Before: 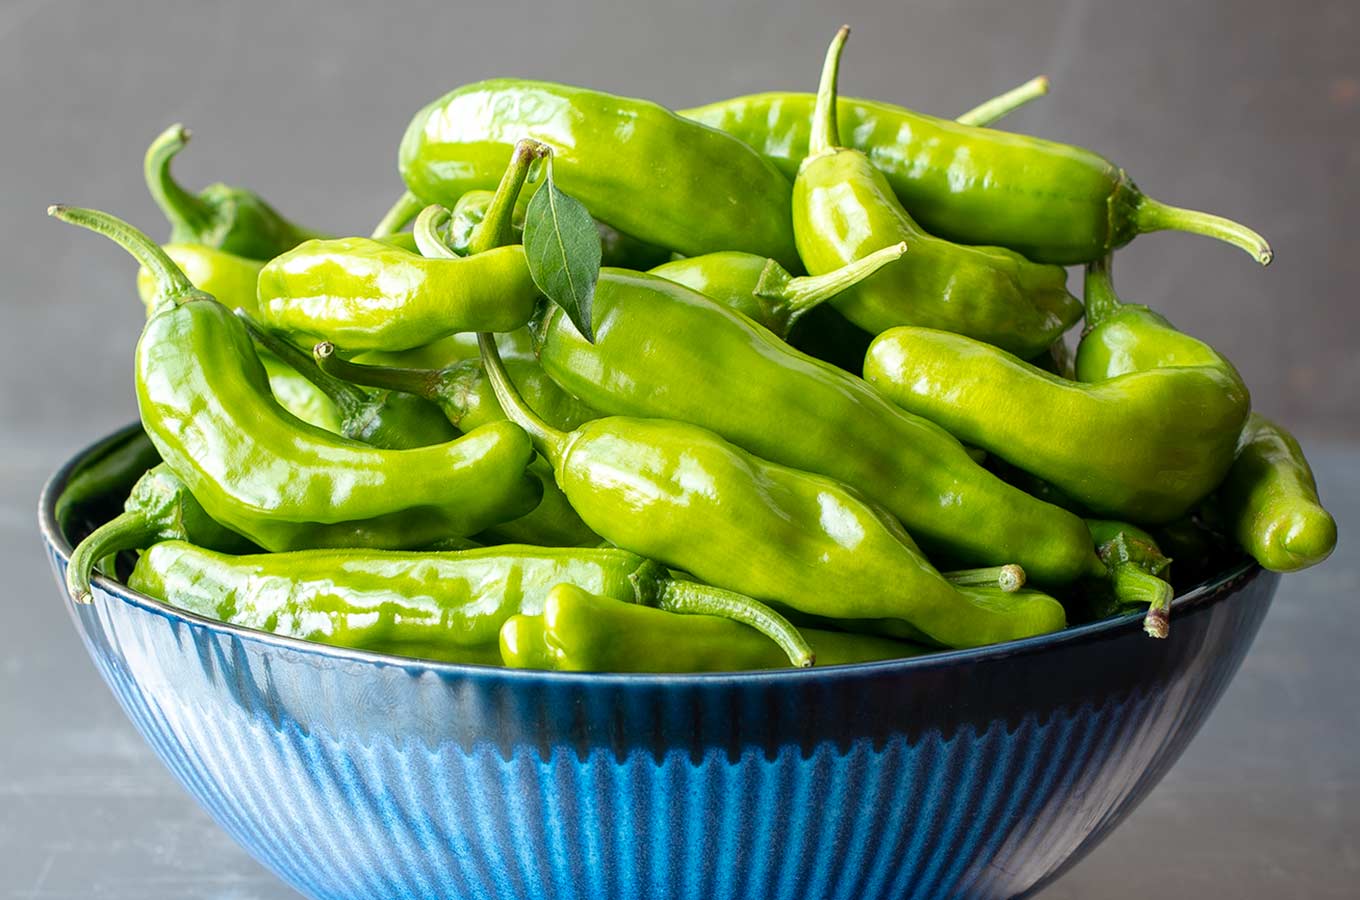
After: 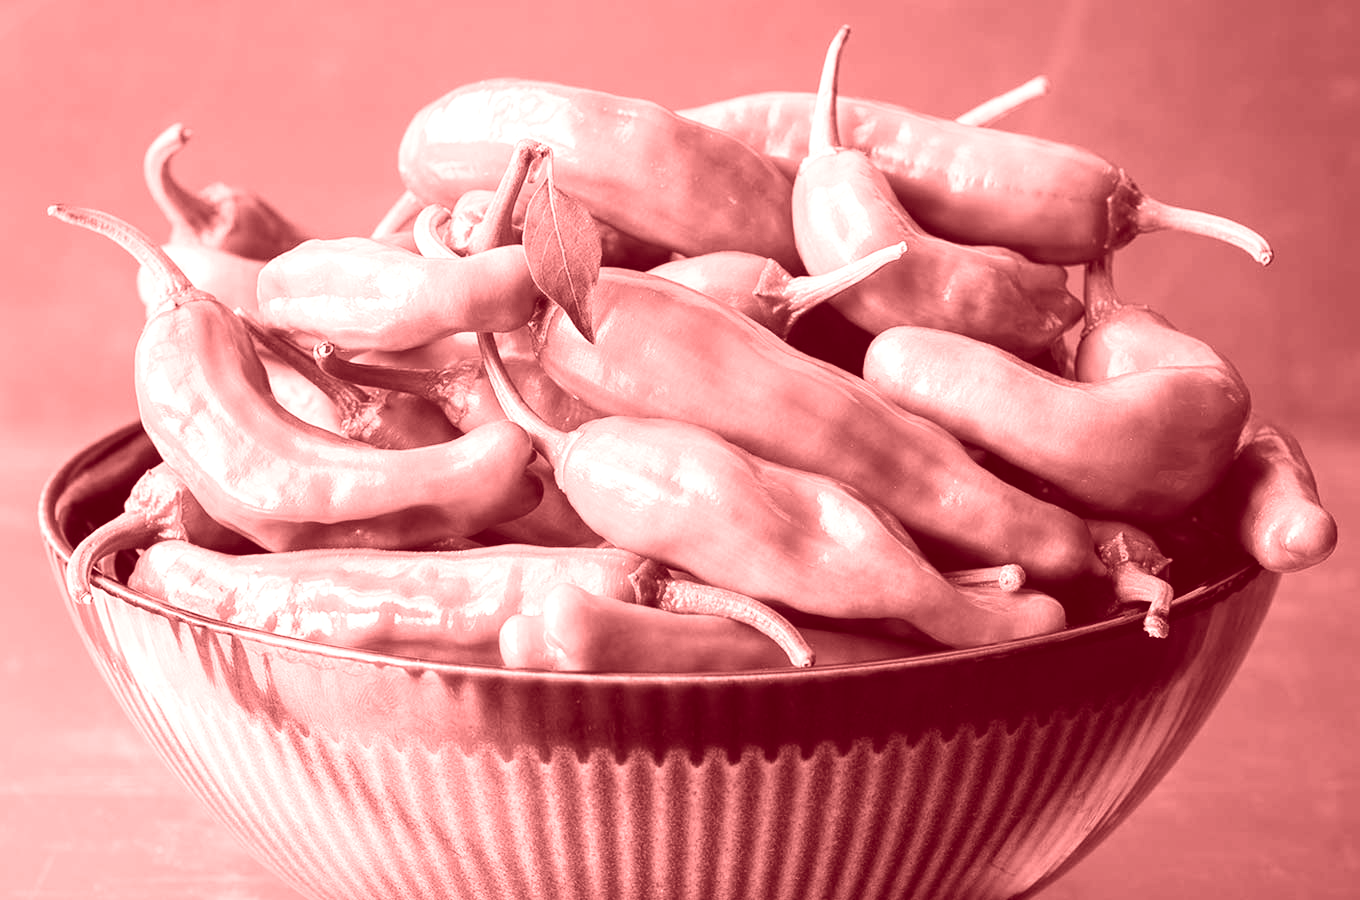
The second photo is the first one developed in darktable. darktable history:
colorize: saturation 60%, source mix 100%
contrast brightness saturation: contrast 0.18, saturation 0.3
